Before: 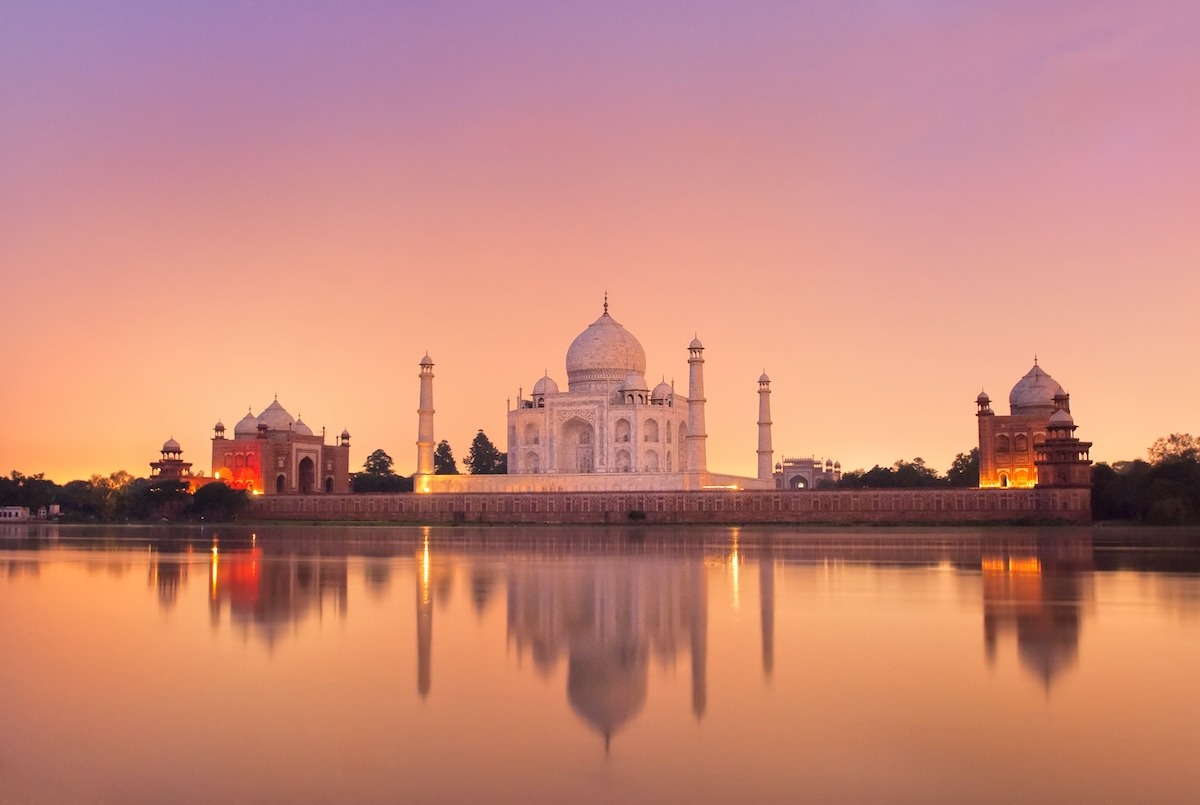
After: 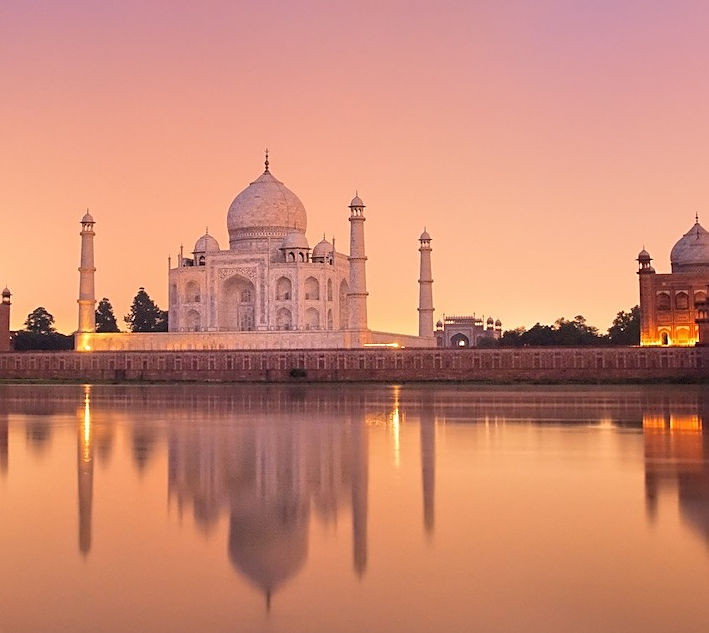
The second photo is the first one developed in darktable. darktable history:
crop and rotate: left 28.256%, top 17.734%, right 12.656%, bottom 3.573%
sharpen: on, module defaults
